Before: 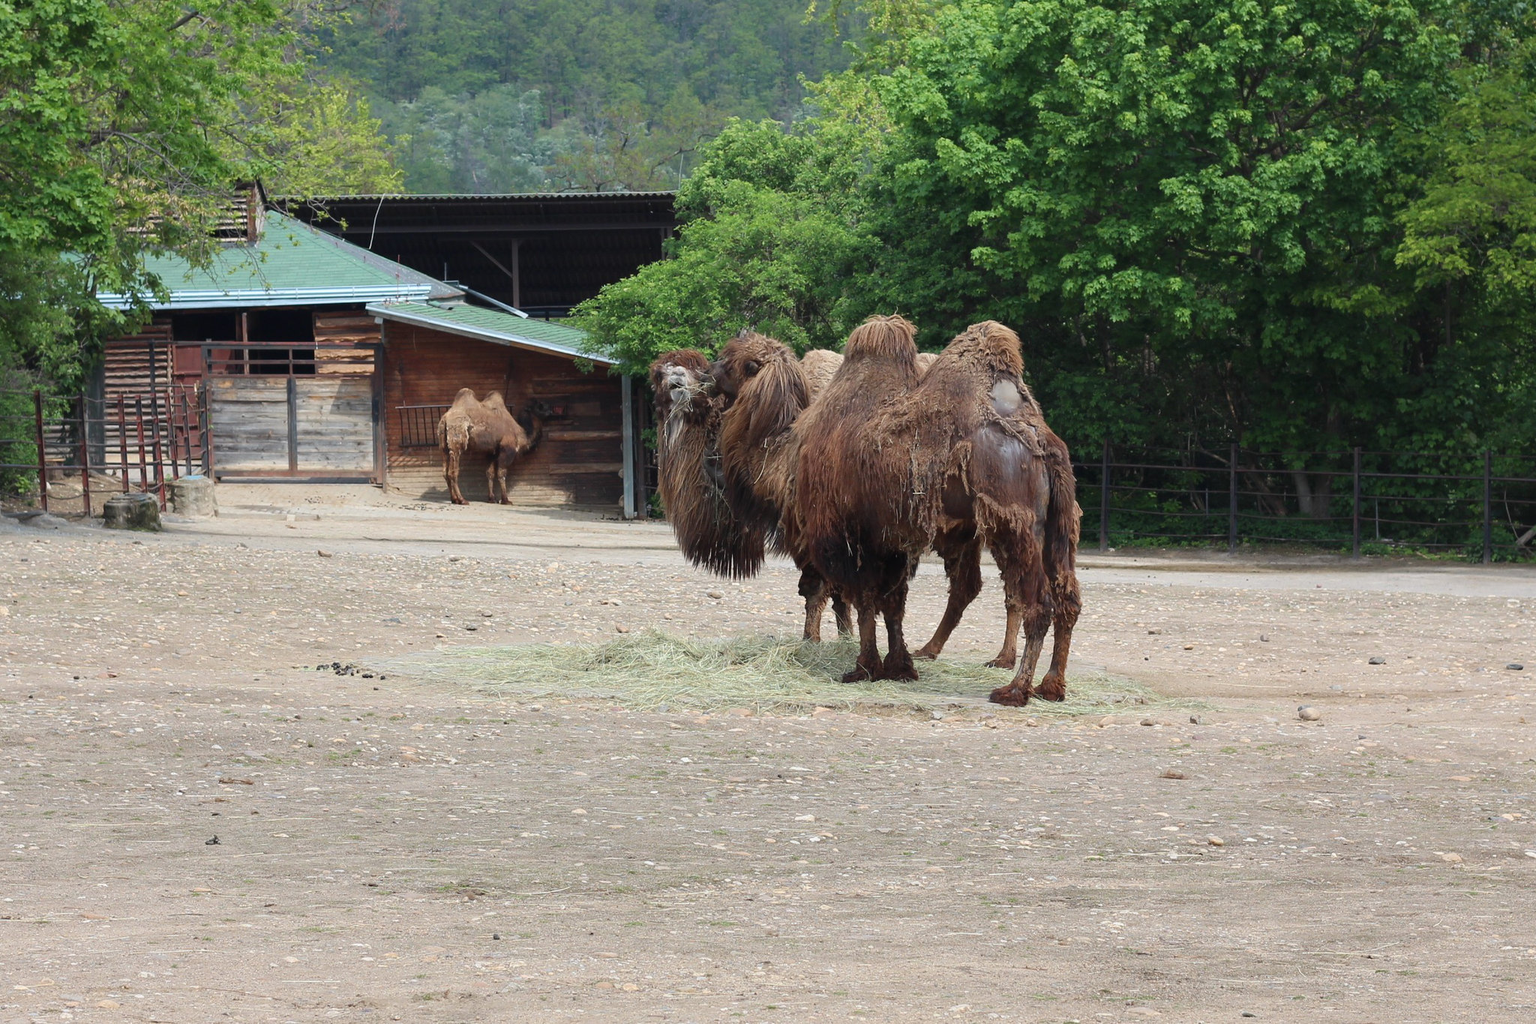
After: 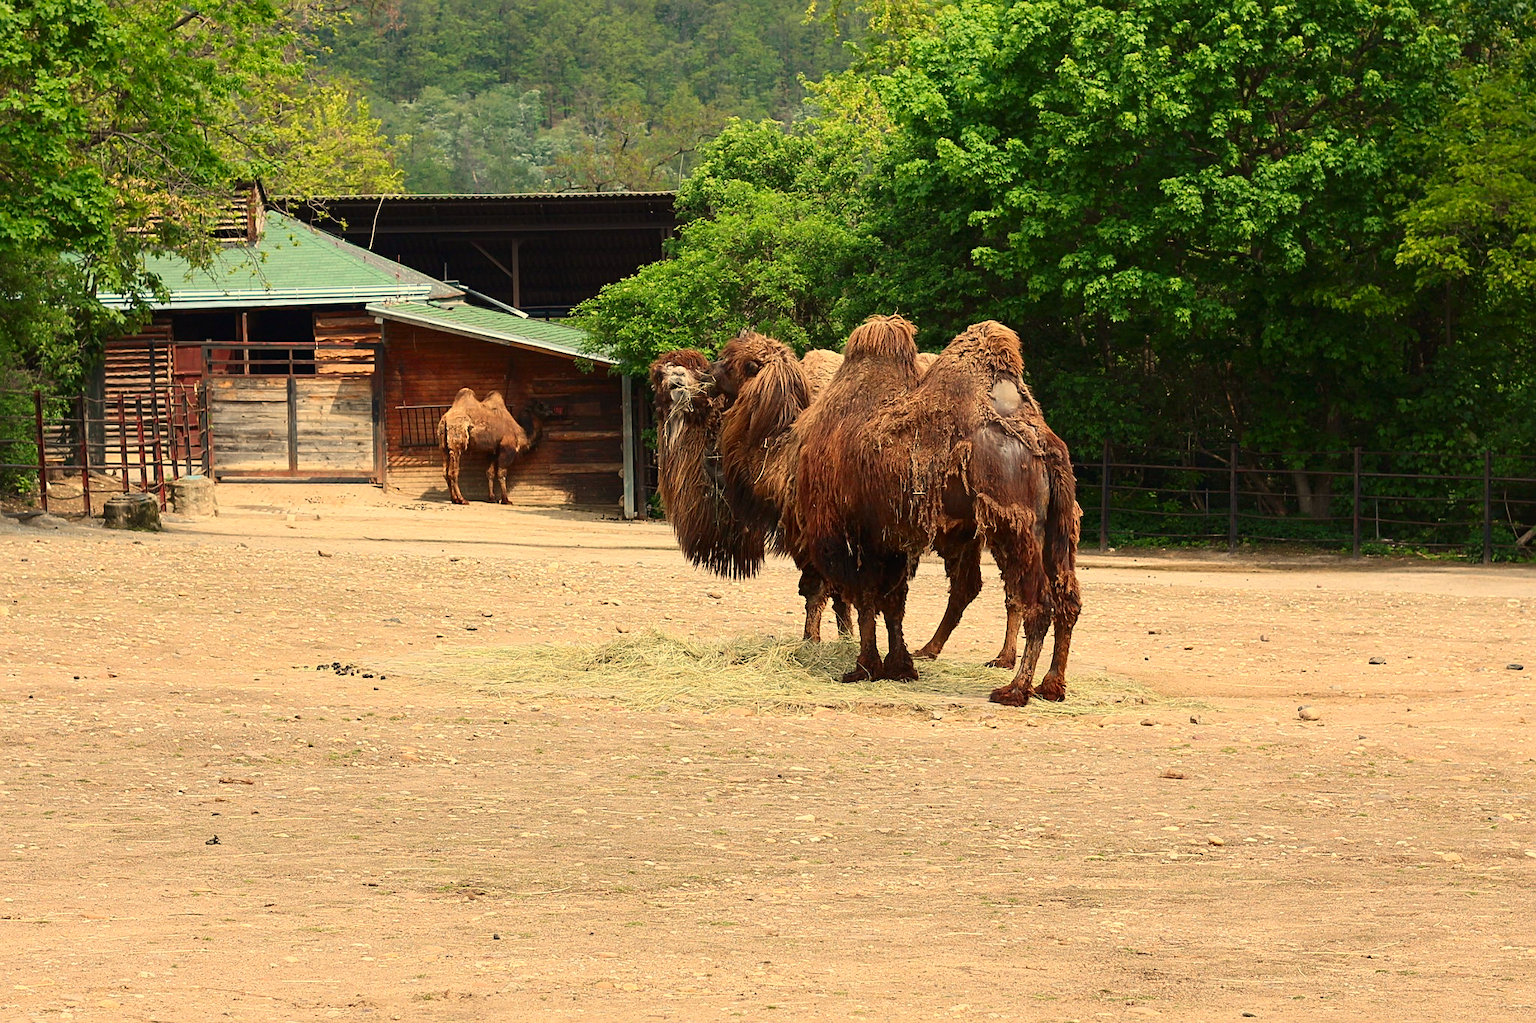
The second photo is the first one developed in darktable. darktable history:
contrast brightness saturation: contrast 0.18, saturation 0.3
sharpen: radius 2.167, amount 0.381, threshold 0
white balance: red 1.138, green 0.996, blue 0.812
